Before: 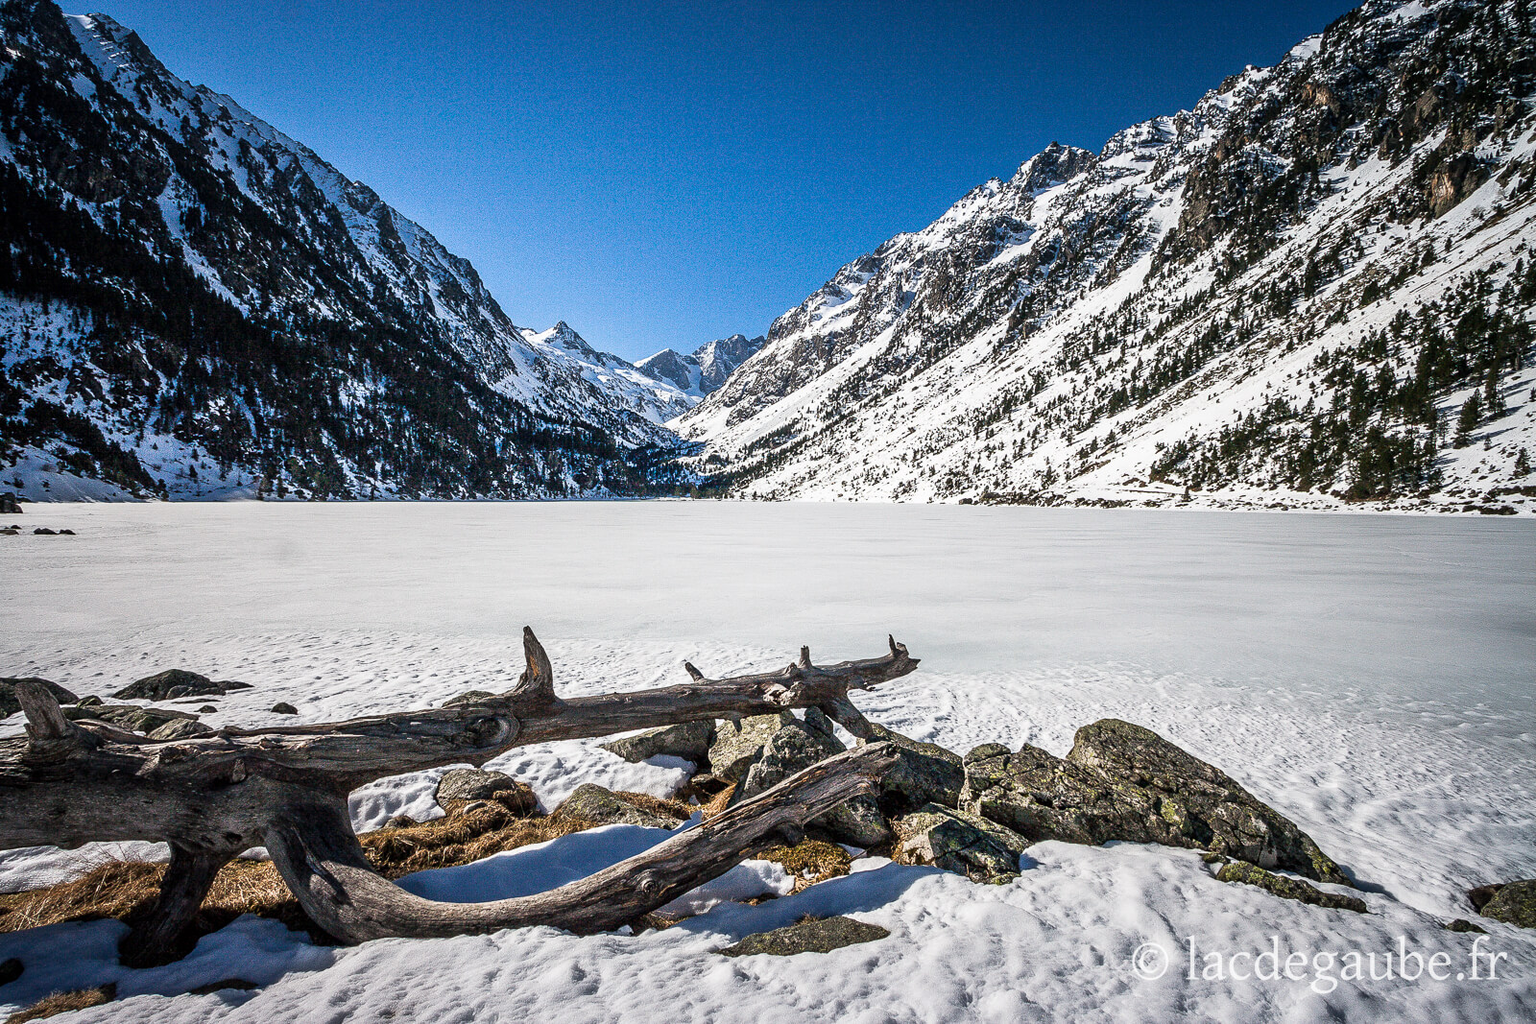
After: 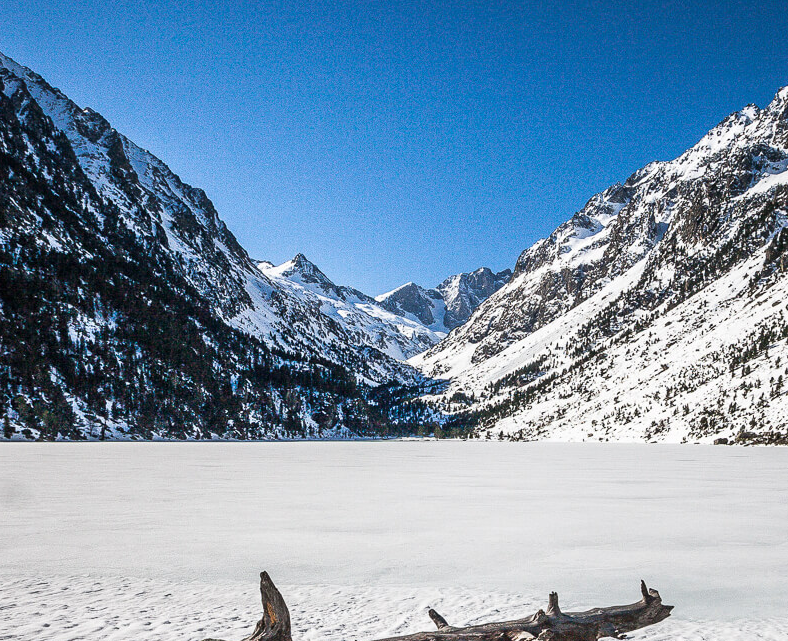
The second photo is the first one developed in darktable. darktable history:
crop: left 17.835%, top 7.675%, right 32.881%, bottom 32.213%
exposure: compensate highlight preservation false
